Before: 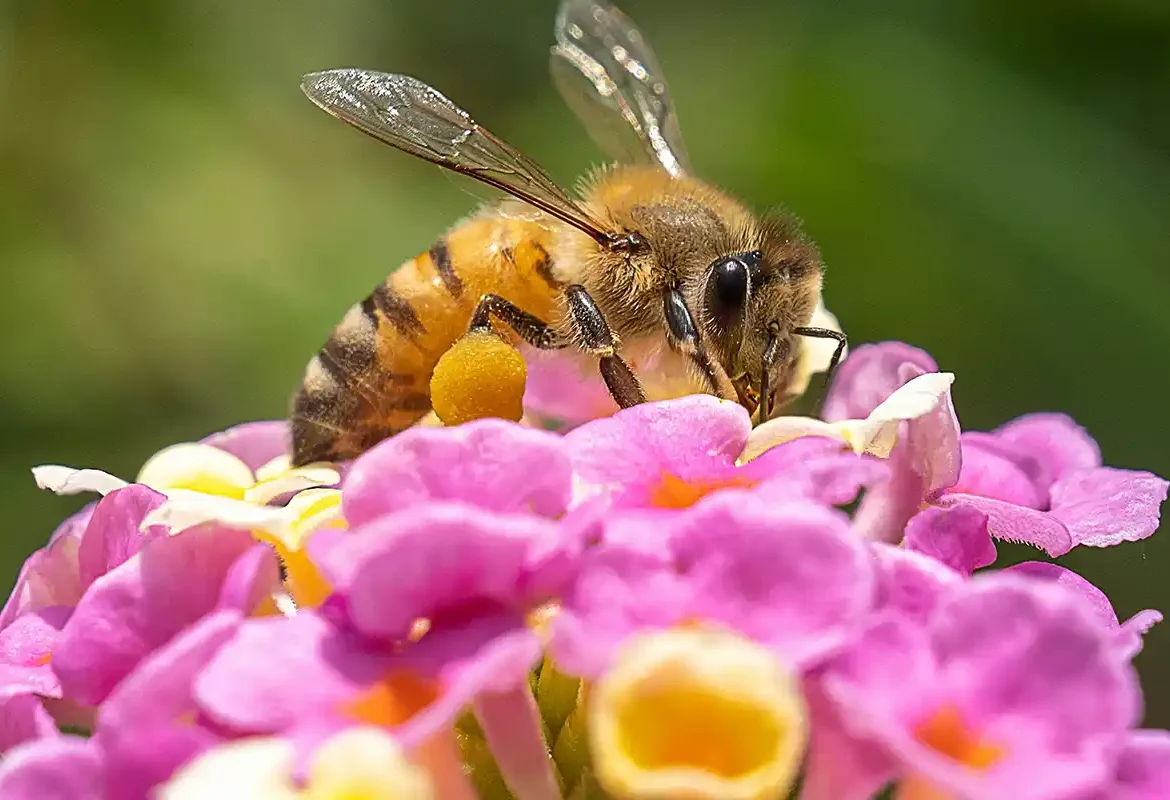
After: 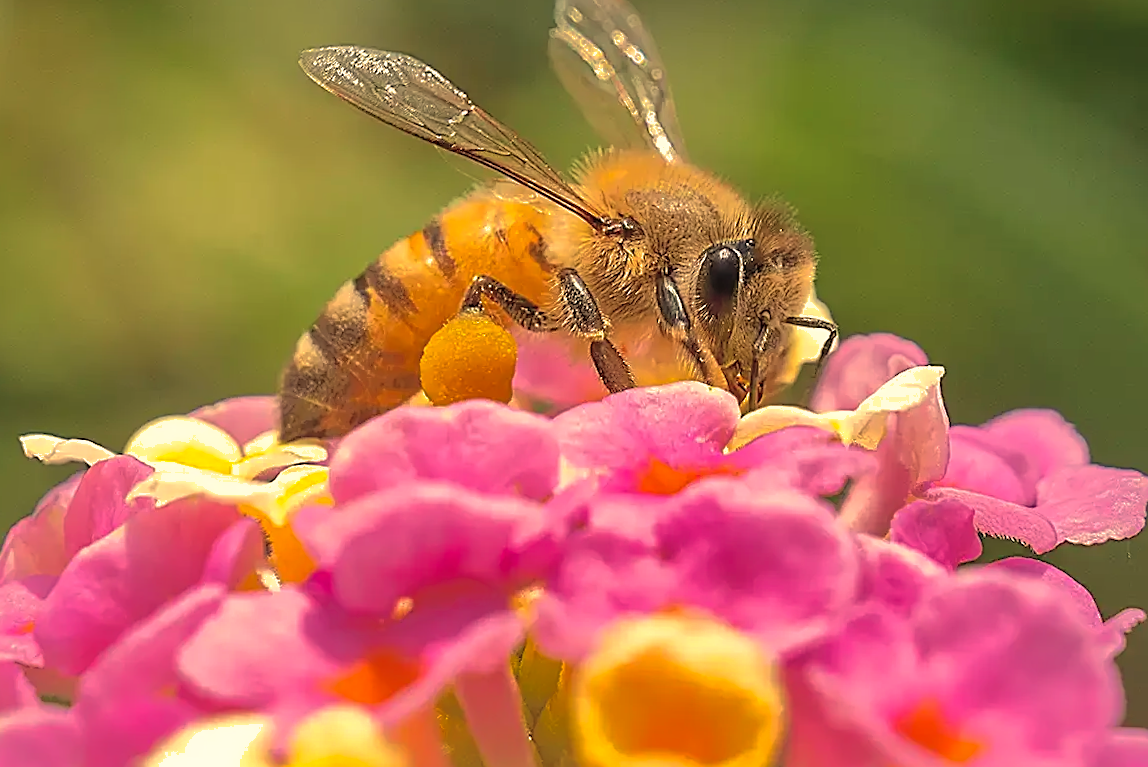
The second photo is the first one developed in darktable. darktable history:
white balance: red 1.123, blue 0.83
color calibration: x 0.342, y 0.356, temperature 5122 K
shadows and highlights: shadows 38.43, highlights -74.54
rotate and perspective: rotation 1.57°, crop left 0.018, crop right 0.982, crop top 0.039, crop bottom 0.961
contrast brightness saturation: brightness 0.15
sharpen: on, module defaults
